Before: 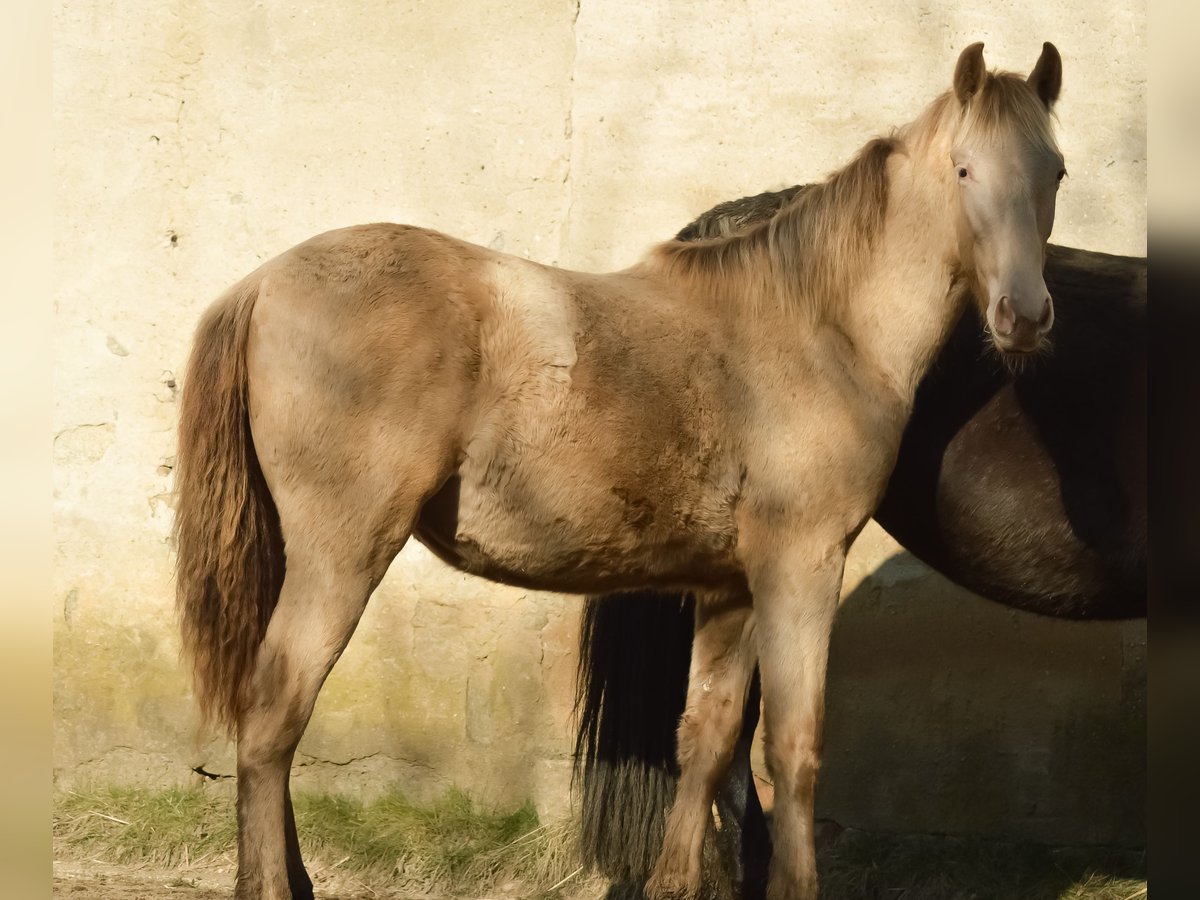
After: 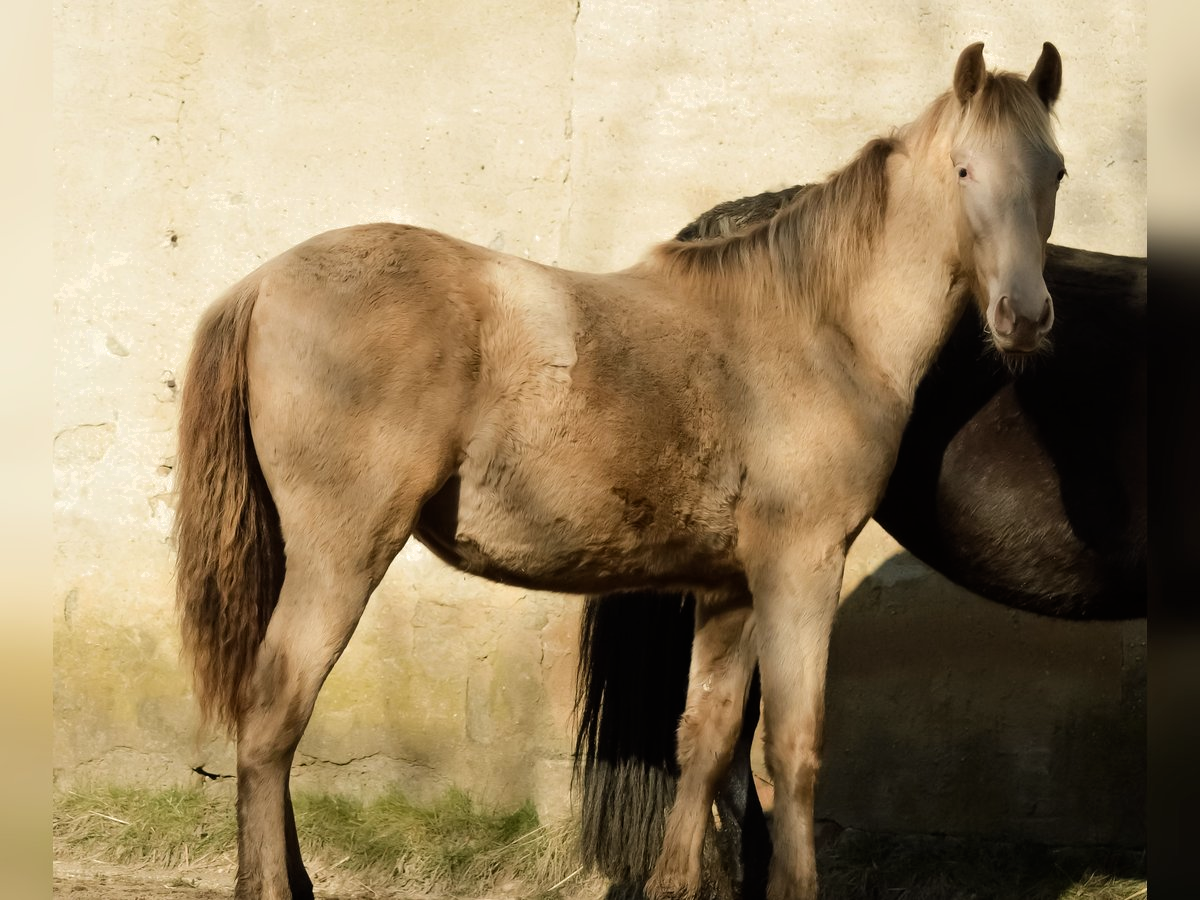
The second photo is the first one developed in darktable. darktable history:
filmic rgb: middle gray luminance 18.34%, black relative exposure -11.41 EV, white relative exposure 2.6 EV, target black luminance 0%, hardness 8.38, latitude 98.07%, contrast 1.085, shadows ↔ highlights balance 0.426%, iterations of high-quality reconstruction 0
